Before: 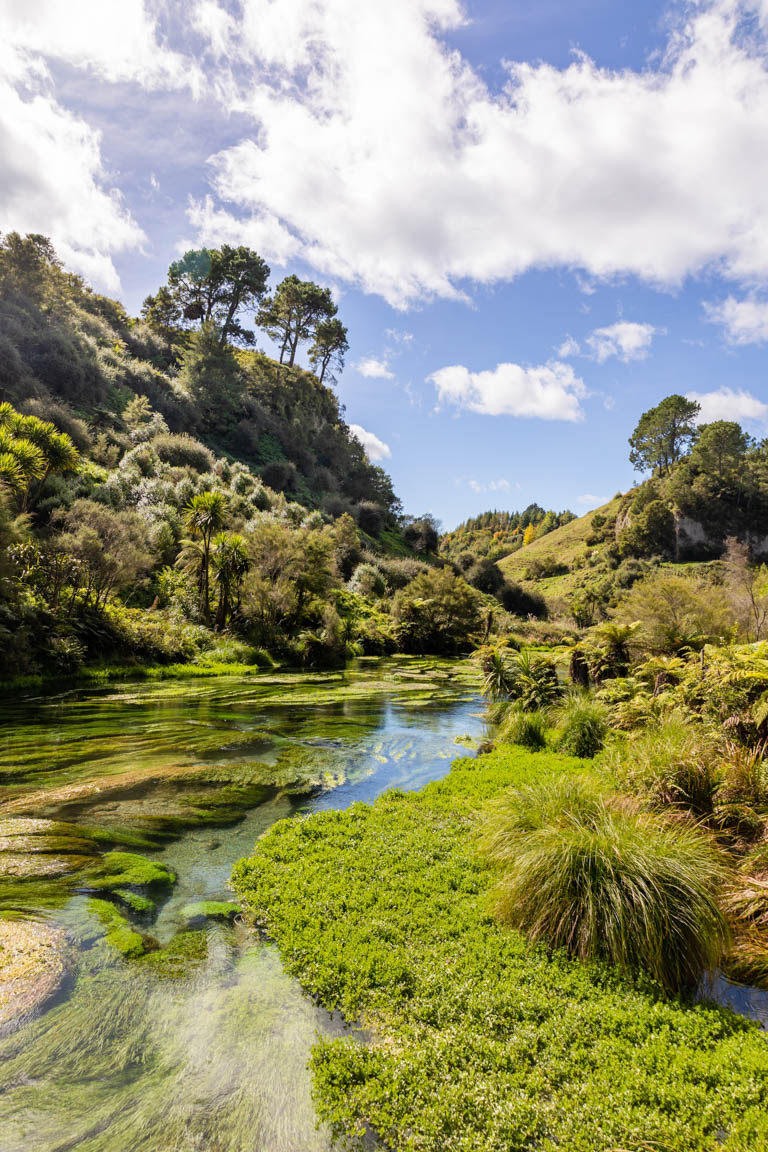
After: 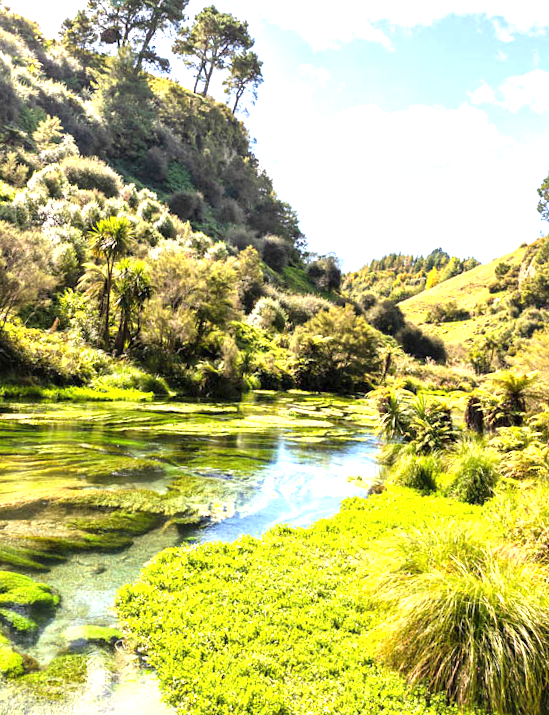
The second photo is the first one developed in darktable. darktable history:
crop and rotate: angle -3.37°, left 9.79%, top 20.73%, right 12.42%, bottom 11.82%
exposure: black level correction 0, exposure 1.45 EV, compensate exposure bias true, compensate highlight preservation false
